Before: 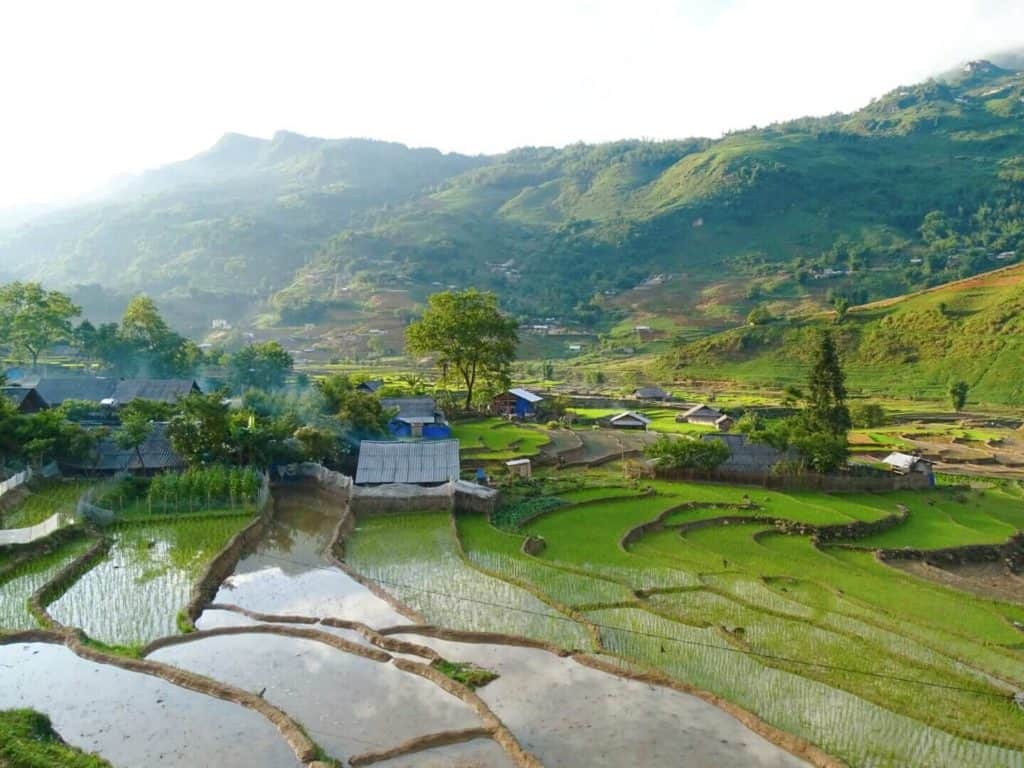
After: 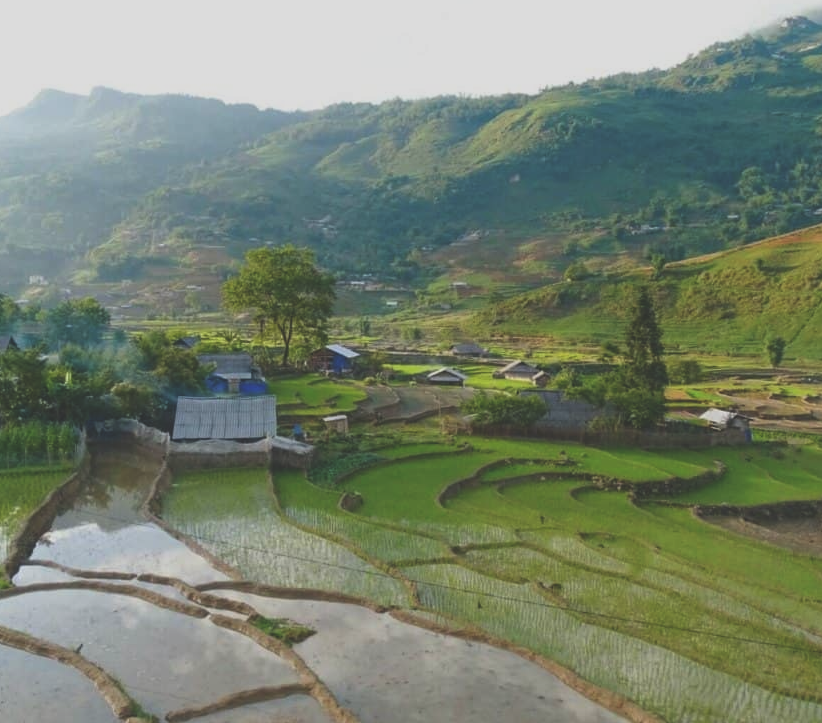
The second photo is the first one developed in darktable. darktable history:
crop and rotate: left 17.959%, top 5.771%, right 1.742%
exposure: black level correction -0.036, exposure -0.497 EV, compensate highlight preservation false
